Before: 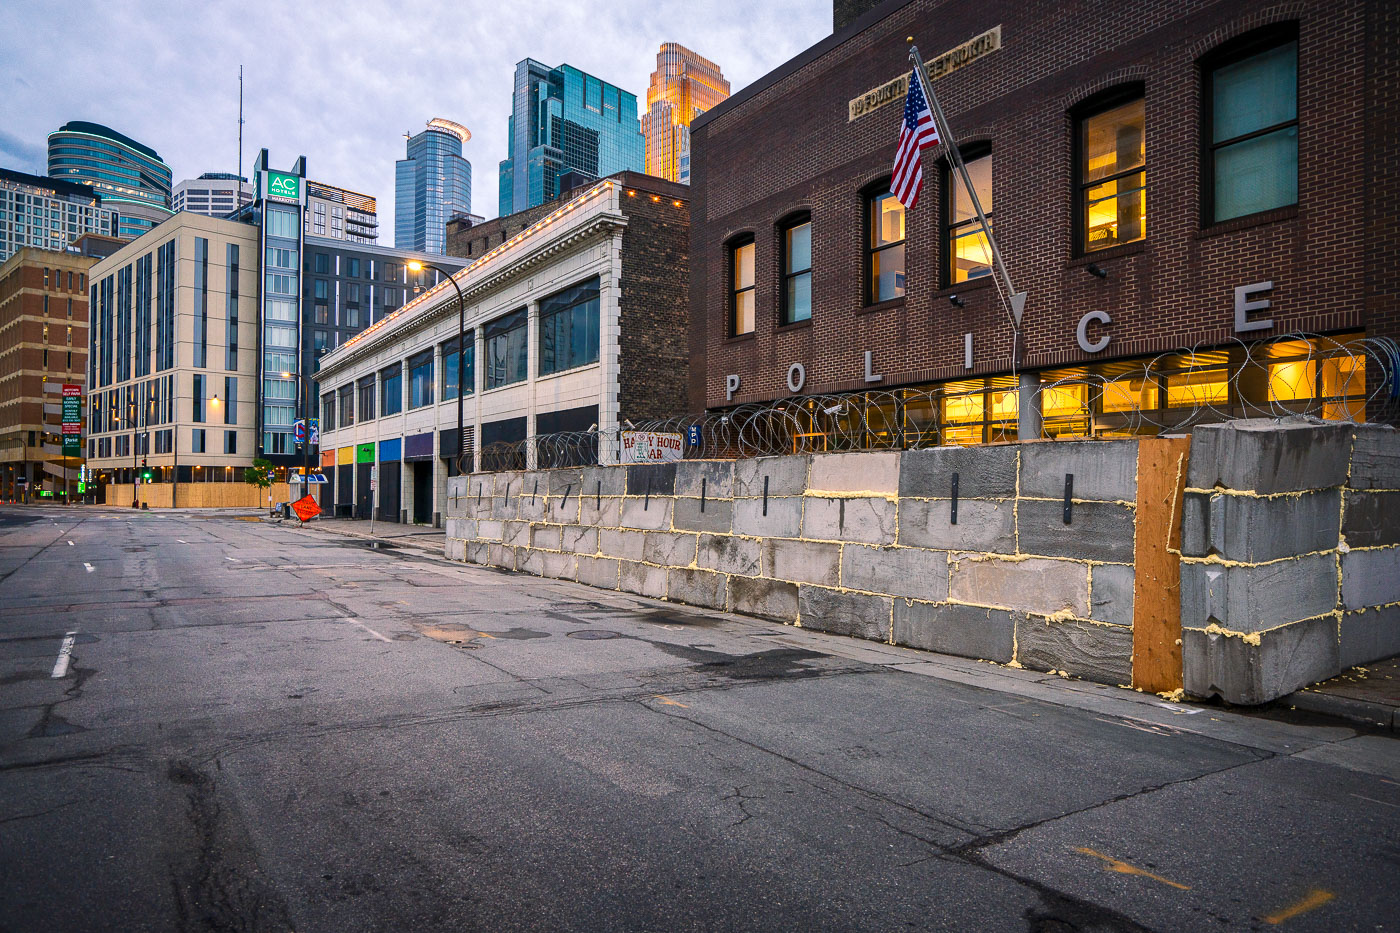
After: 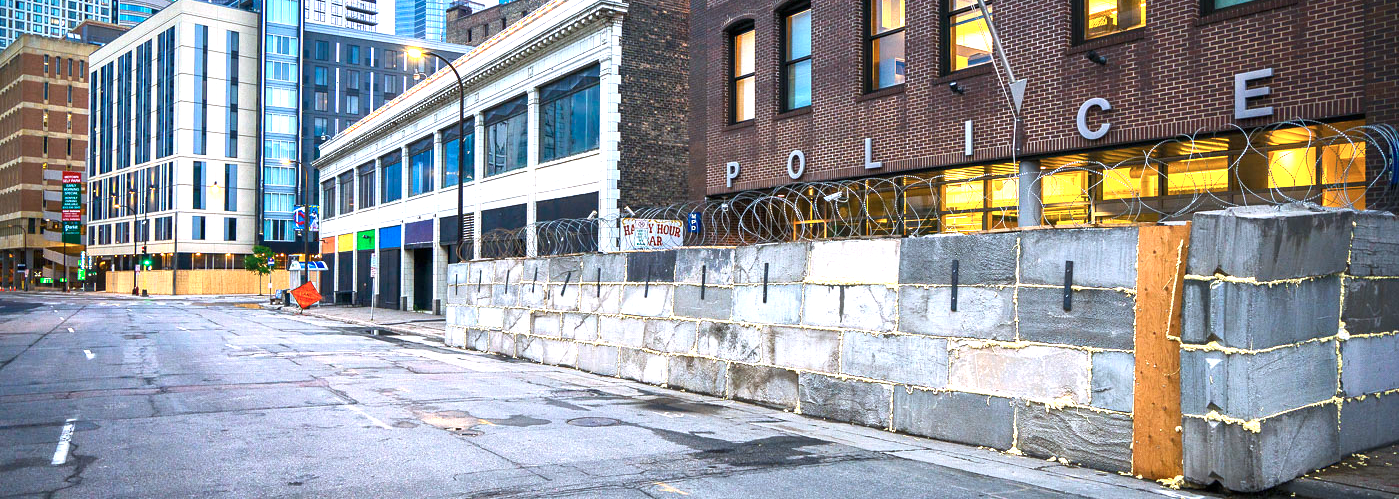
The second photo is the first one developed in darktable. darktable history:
color calibration: illuminant F (fluorescent), F source F9 (Cool White Deluxe 4150 K) – high CRI, x 0.374, y 0.373, temperature 4158.34 K
crop and rotate: top 23.043%, bottom 23.437%
exposure: black level correction 0, exposure 1.2 EV, compensate highlight preservation false
